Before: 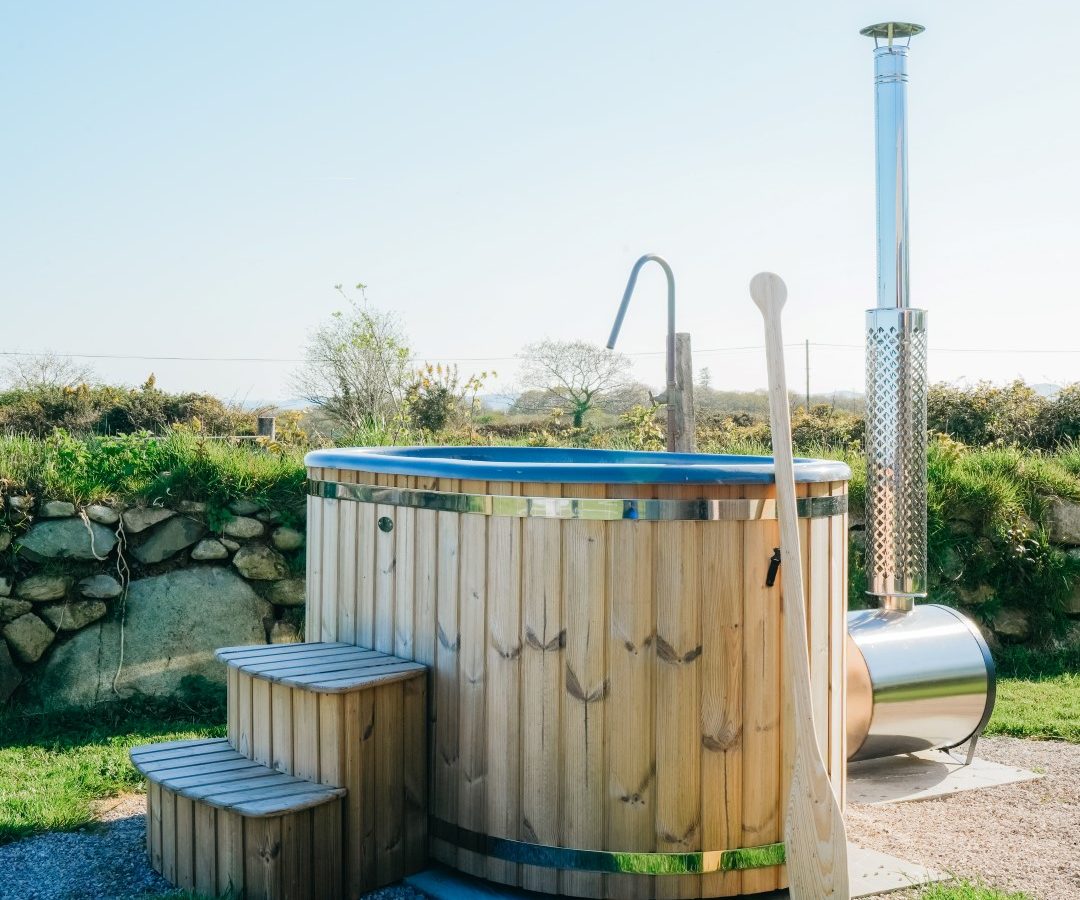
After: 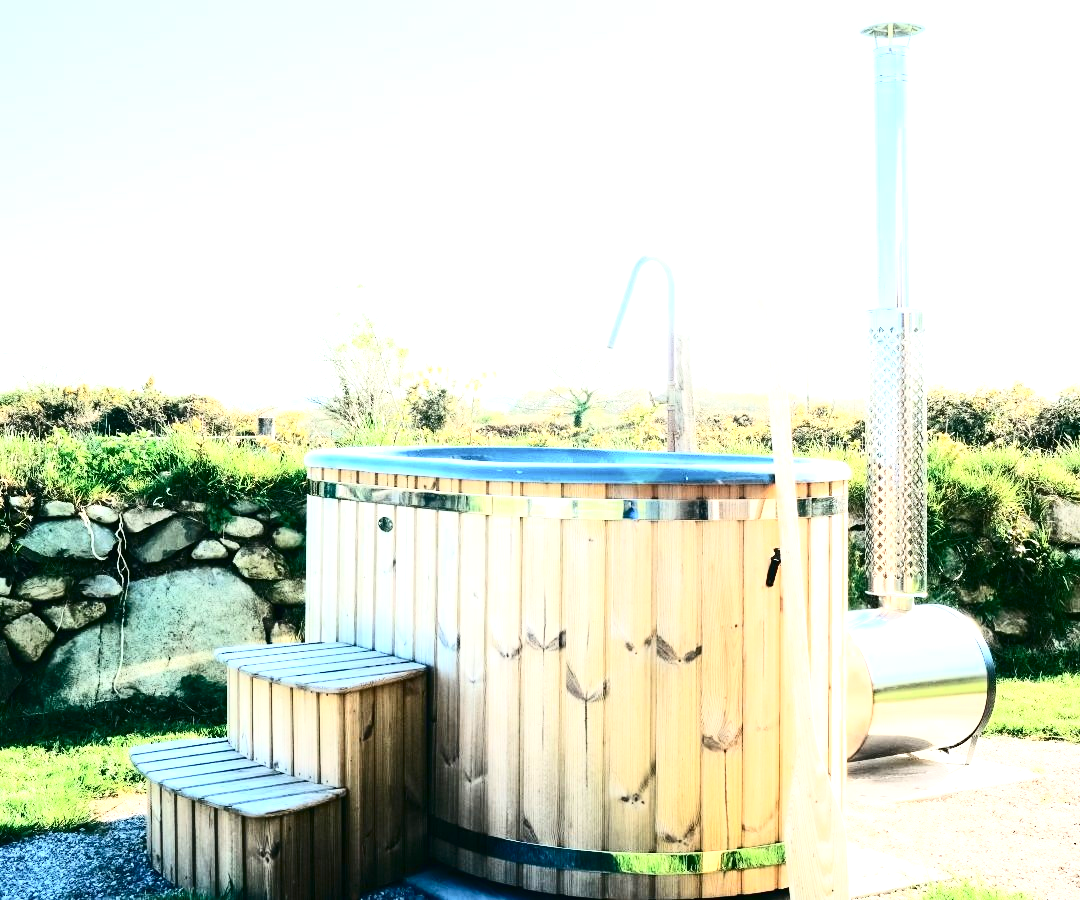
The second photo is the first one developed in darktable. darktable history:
contrast brightness saturation: contrast 0.5, saturation -0.1
shadows and highlights: shadows 25, highlights -25
exposure: black level correction 0, exposure 1.379 EV, compensate exposure bias true, compensate highlight preservation false
